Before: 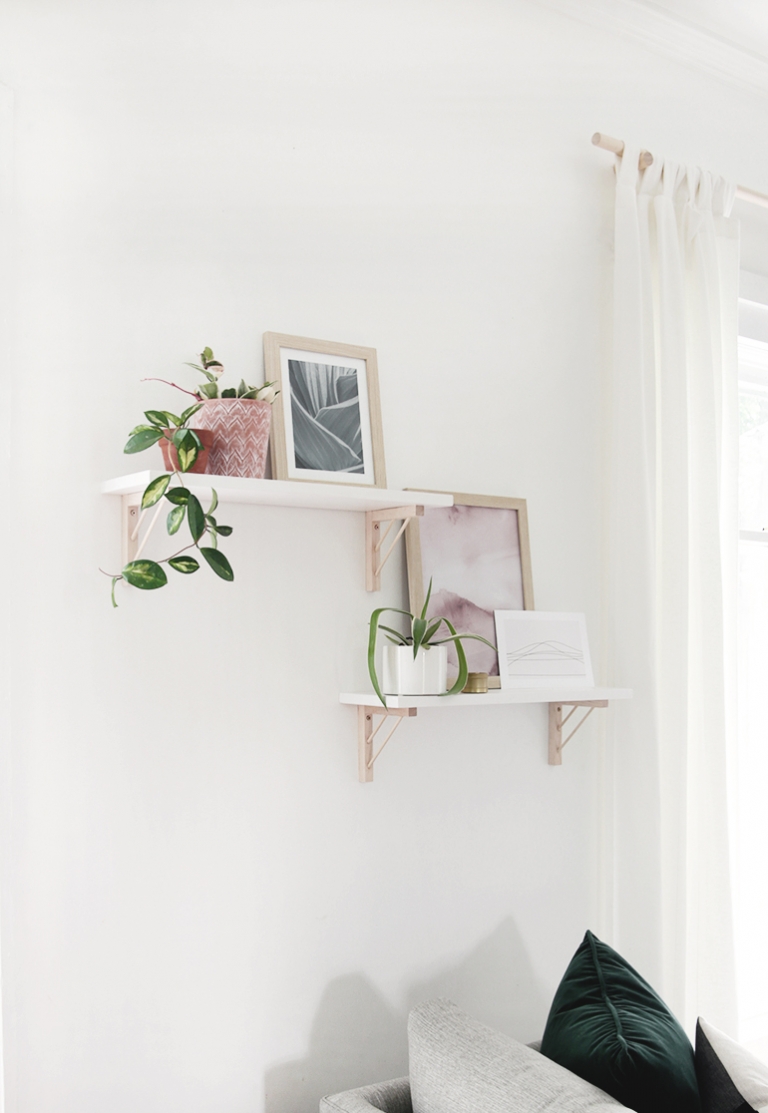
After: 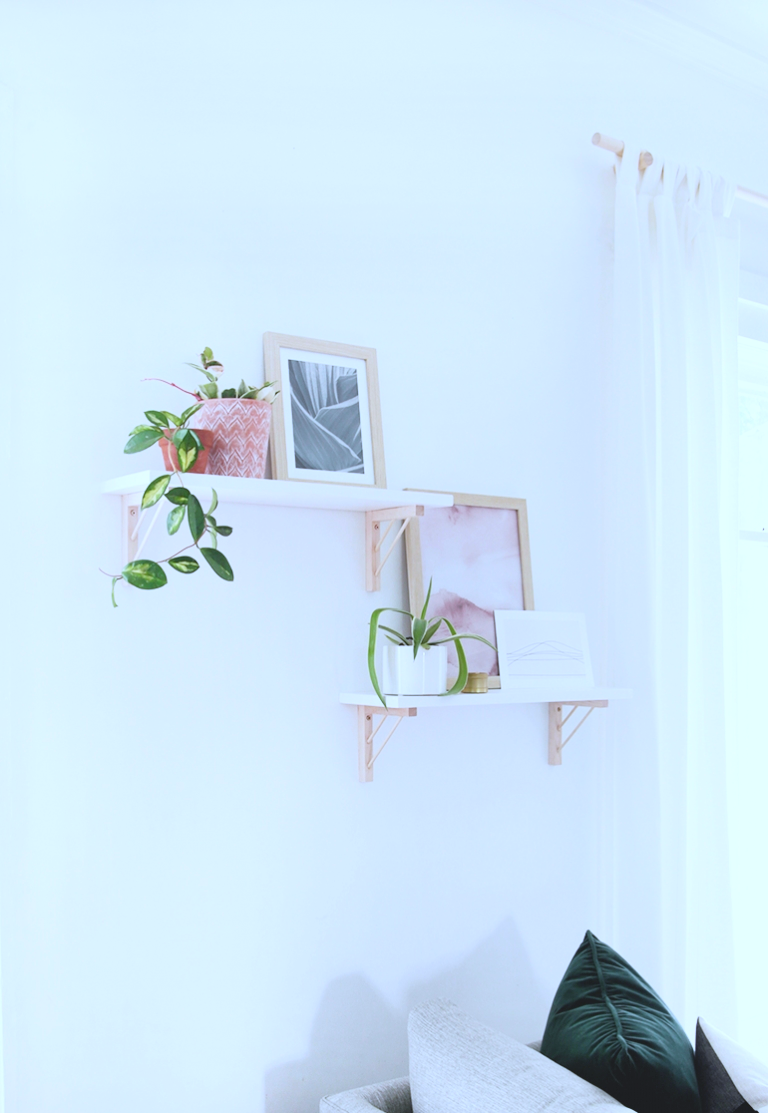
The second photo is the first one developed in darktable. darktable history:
white balance: red 0.926, green 1.003, blue 1.133
contrast brightness saturation: contrast 0.07, brightness 0.18, saturation 0.4
